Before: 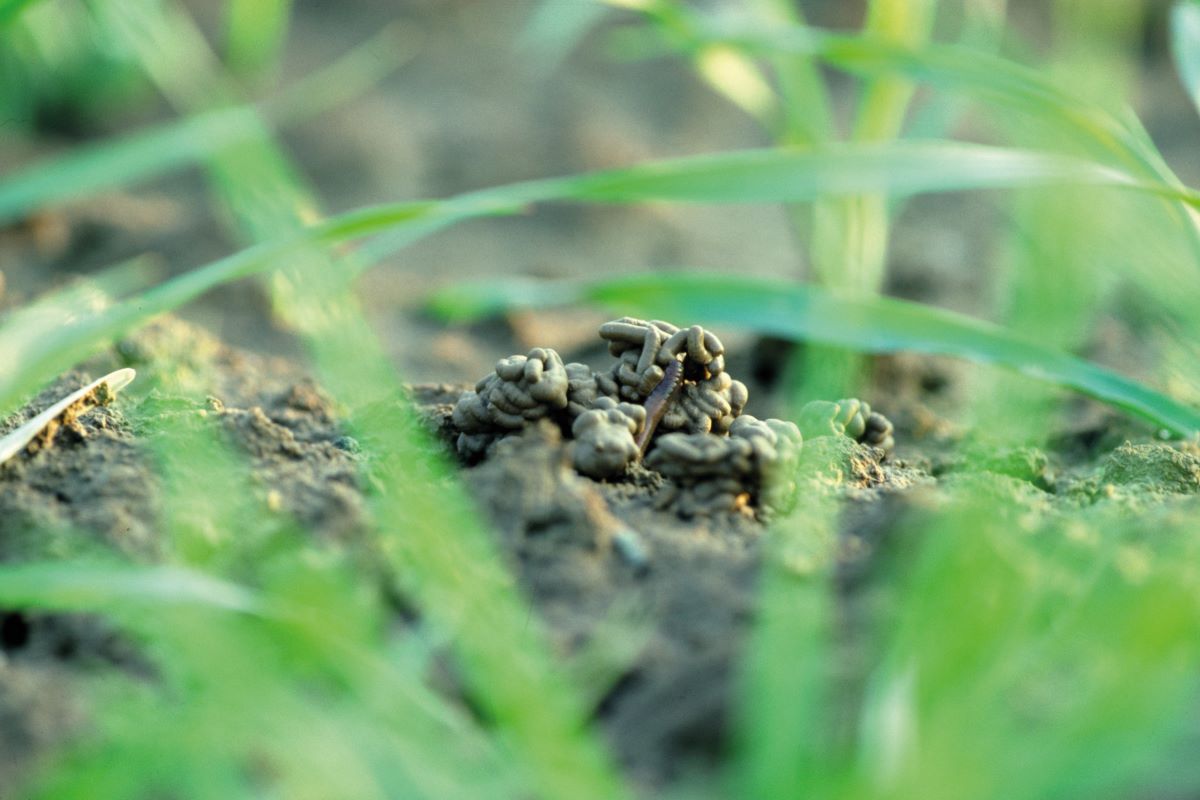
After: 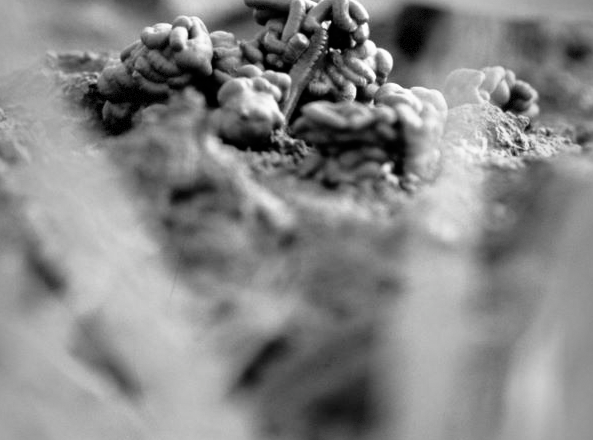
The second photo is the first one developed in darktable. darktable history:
crop: left 29.66%, top 41.515%, right 20.895%, bottom 3.462%
contrast brightness saturation: saturation -0.995
vignetting: fall-off start 72.52%, fall-off radius 107.76%, width/height ratio 0.728, dithering 8-bit output
filmic rgb: black relative exposure -7.99 EV, white relative exposure 2.47 EV, threshold 3 EV, structure ↔ texture 99.43%, hardness 6.33, enable highlight reconstruction true
